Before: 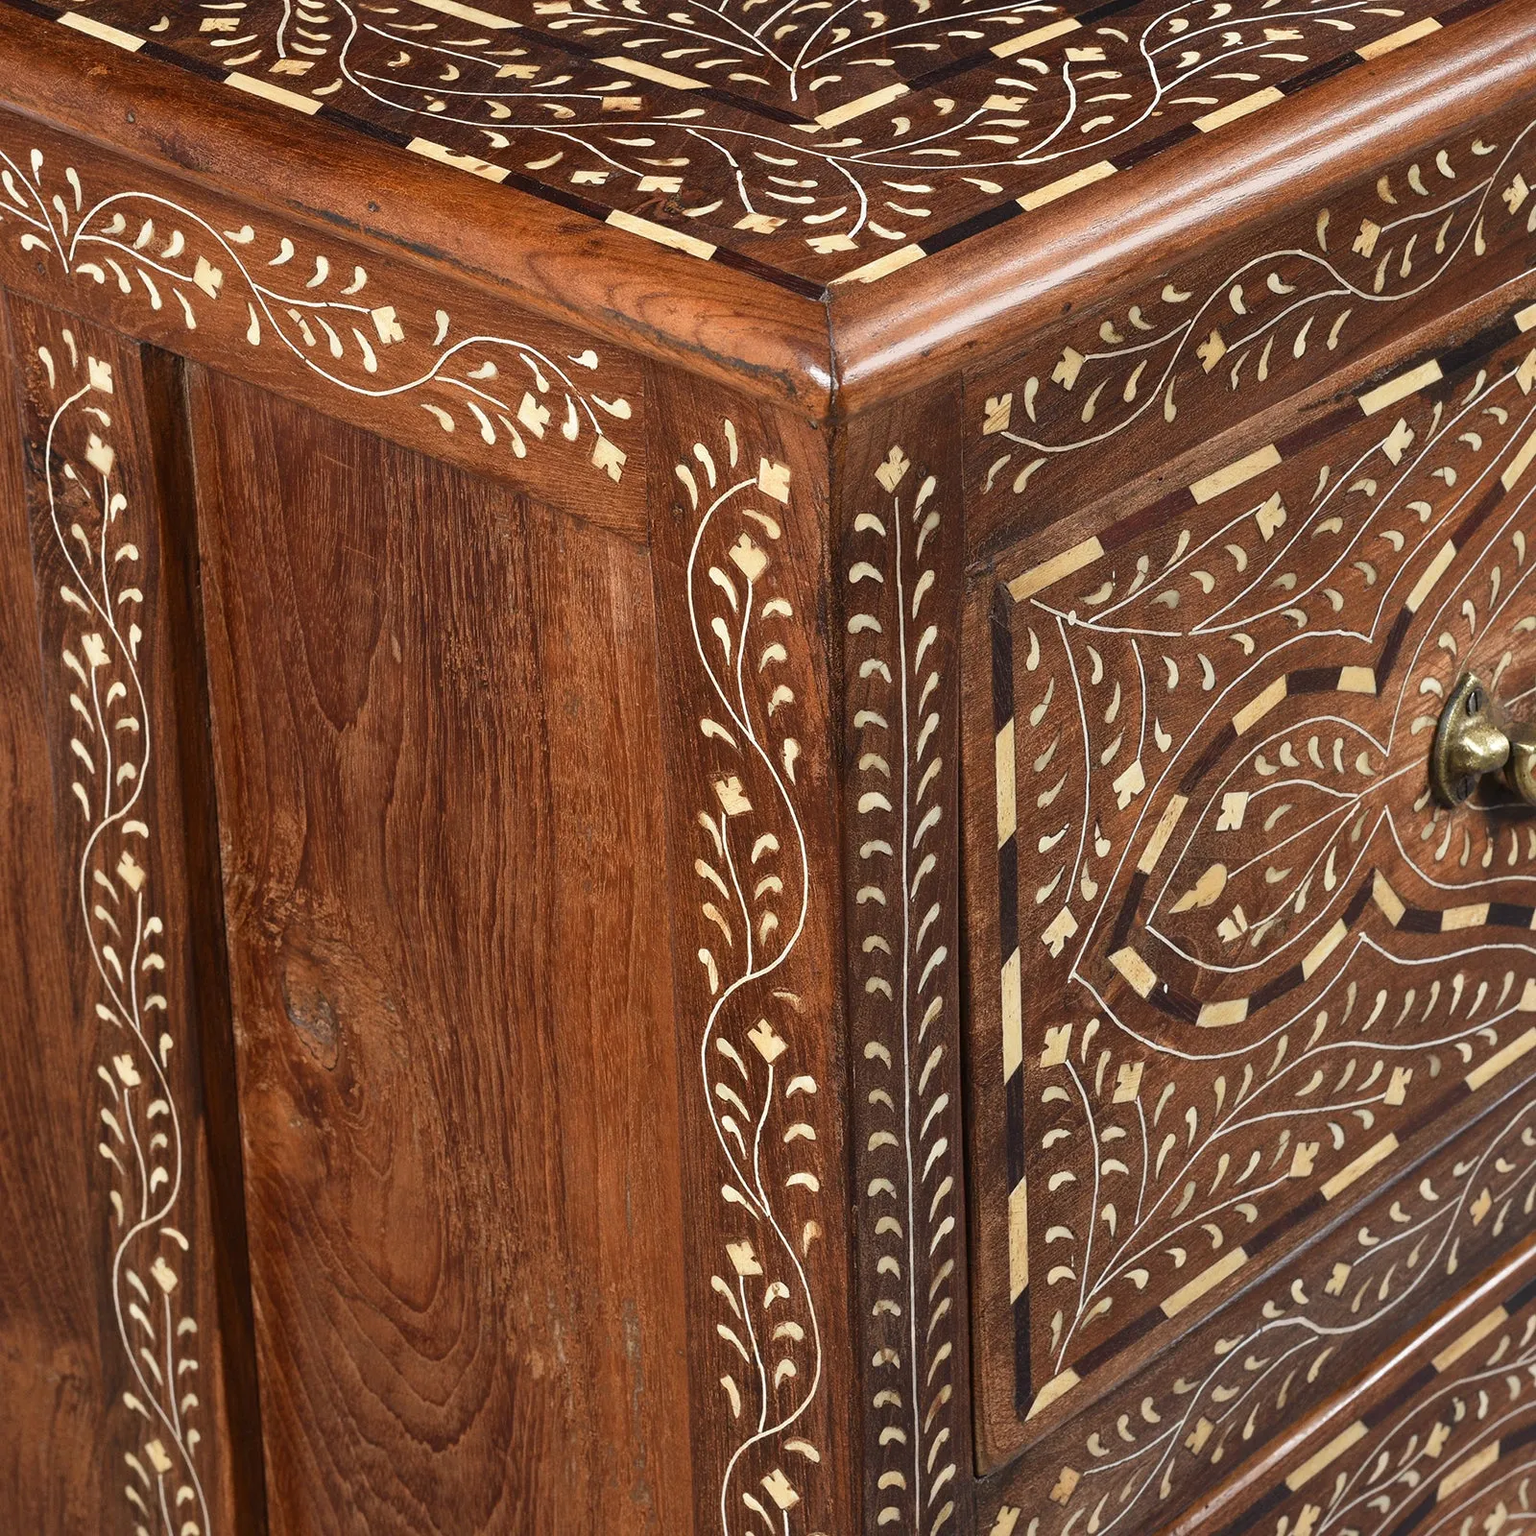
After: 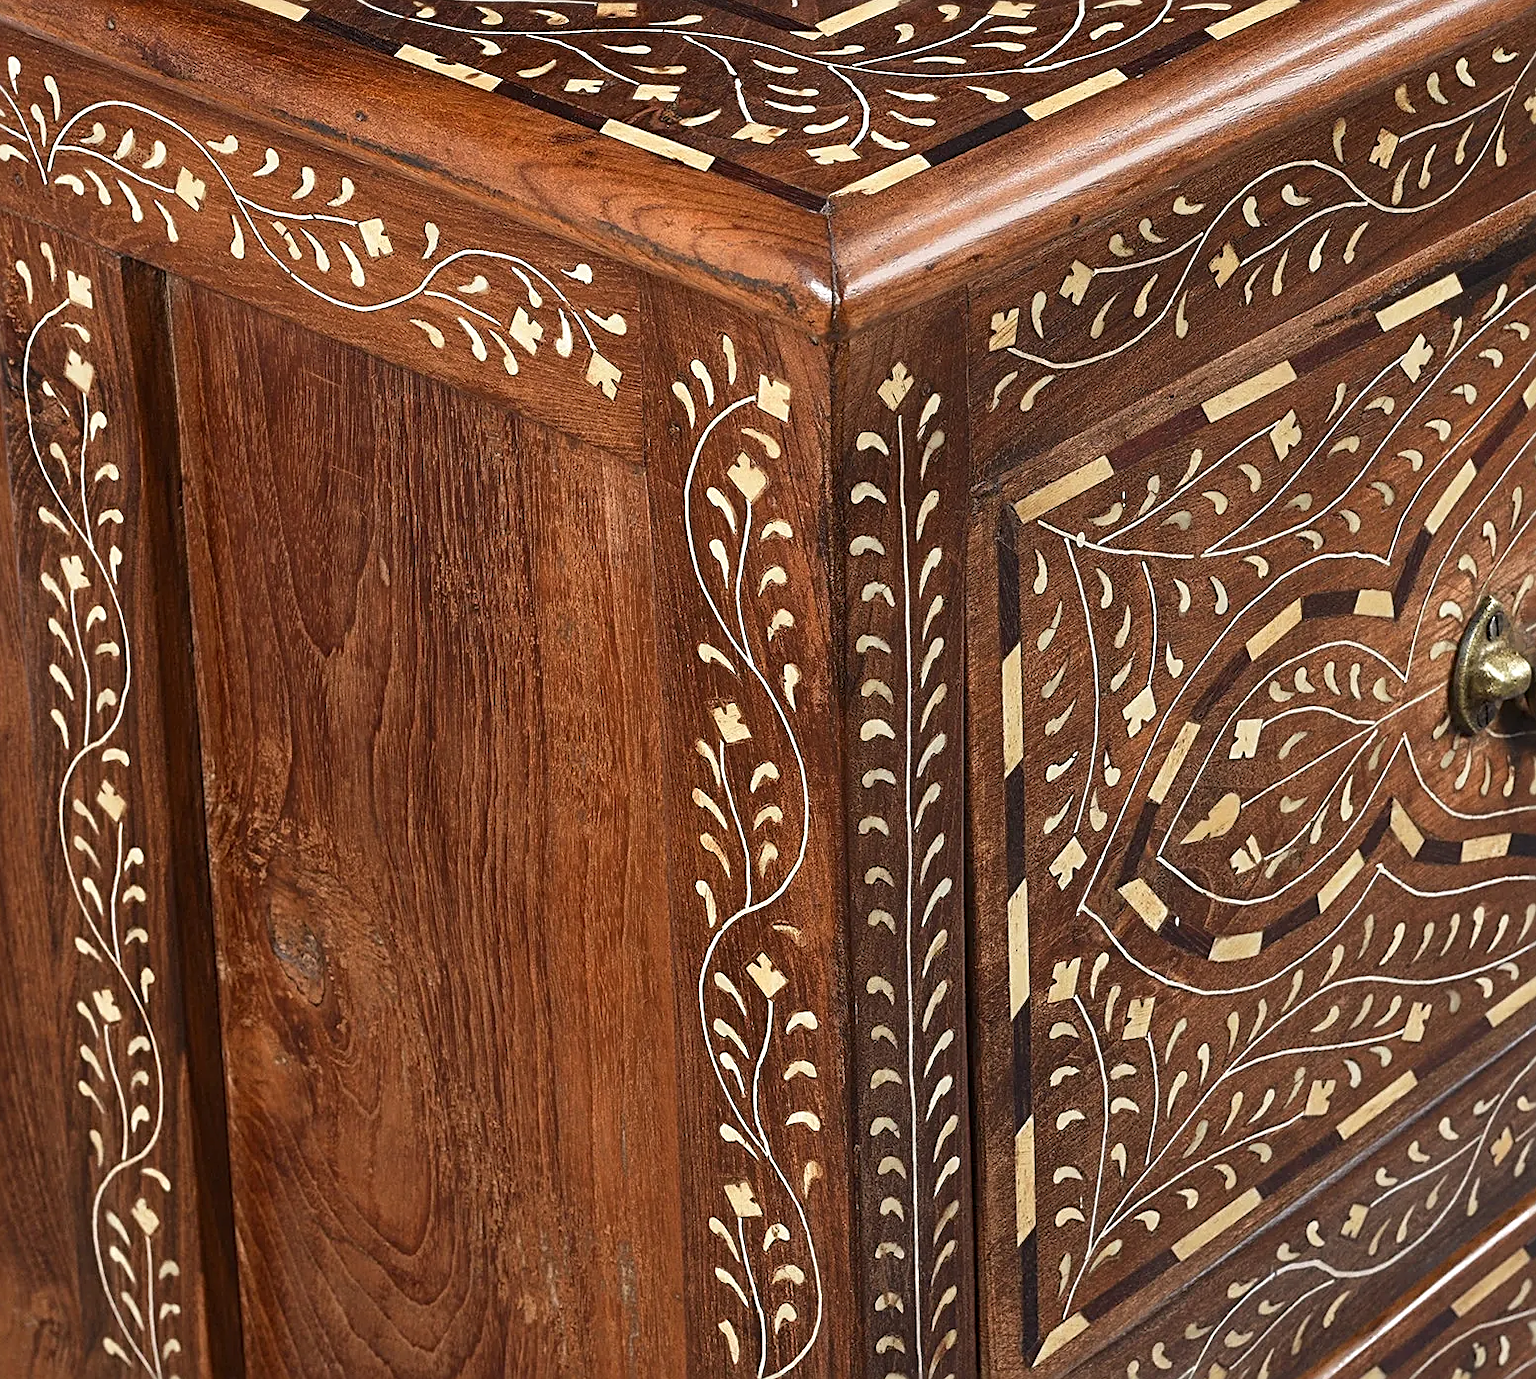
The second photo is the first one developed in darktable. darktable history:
sharpen: radius 2.543, amount 0.636
crop: left 1.507%, top 6.147%, right 1.379%, bottom 6.637%
